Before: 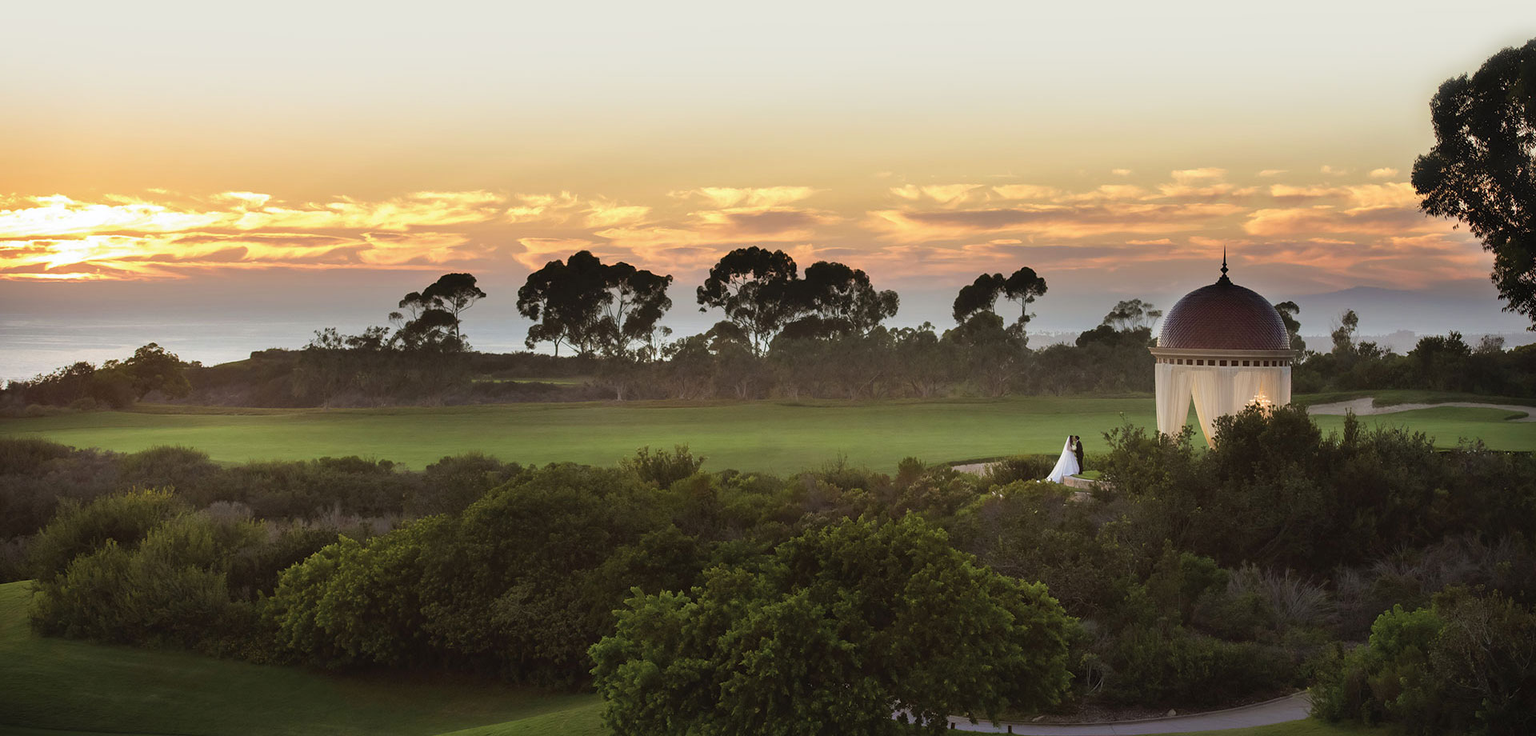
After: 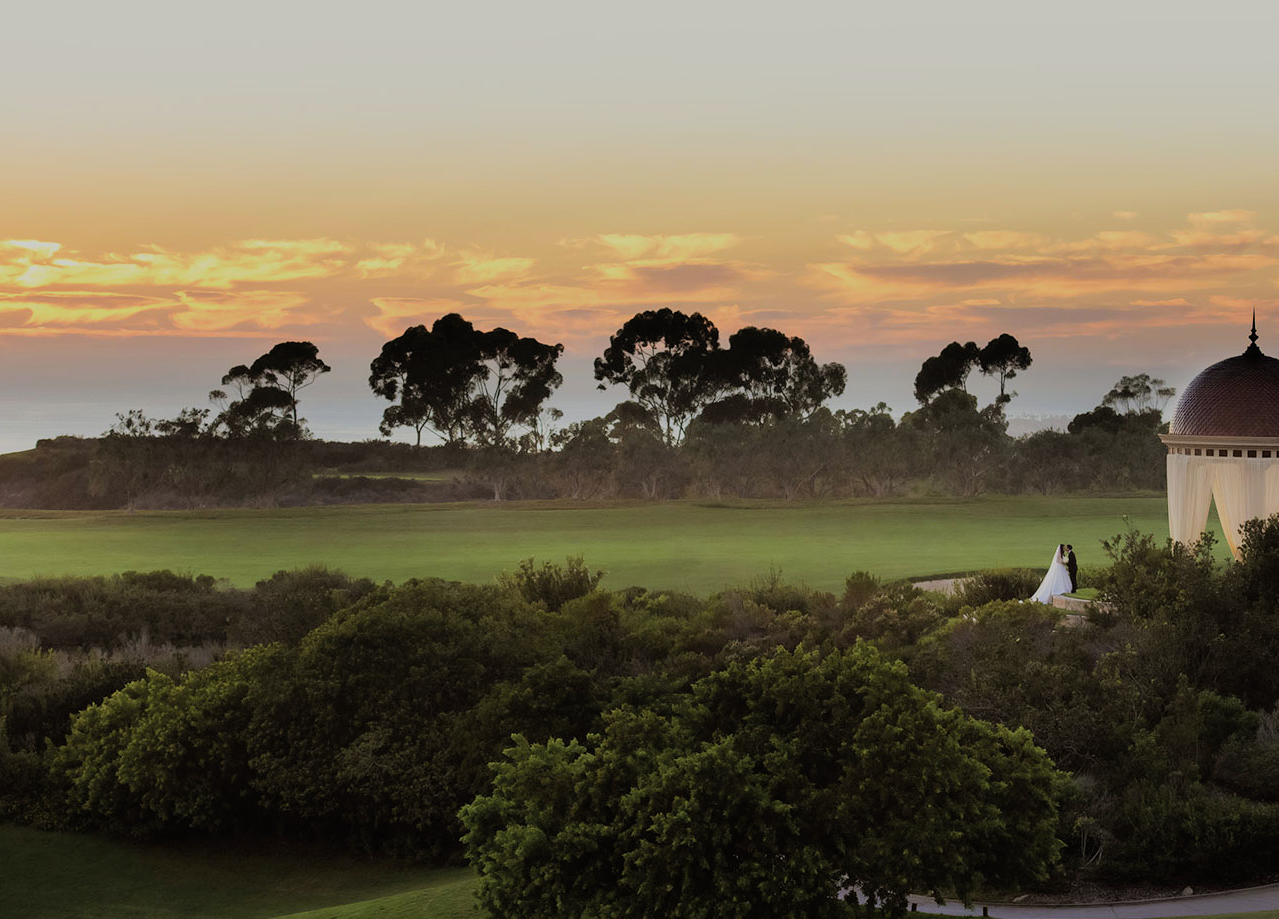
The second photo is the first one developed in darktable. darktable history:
crop and rotate: left 14.436%, right 18.898%
filmic rgb: black relative exposure -7.15 EV, white relative exposure 5.36 EV, hardness 3.02, color science v6 (2022)
local contrast: mode bilateral grid, contrast 100, coarseness 100, detail 94%, midtone range 0.2
